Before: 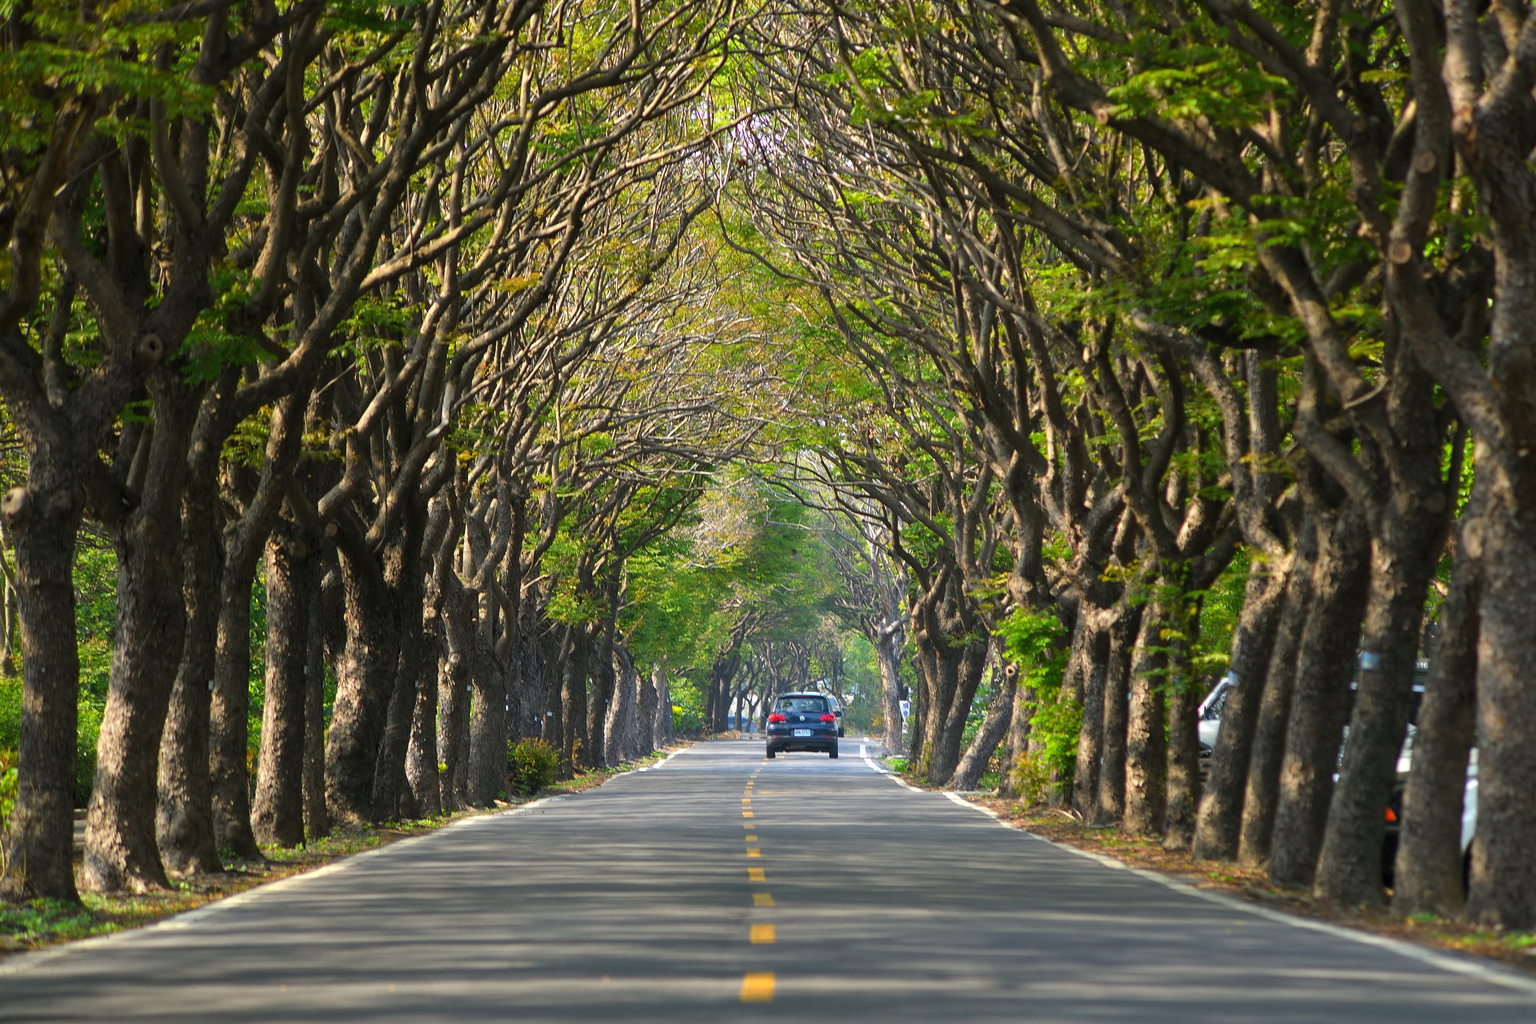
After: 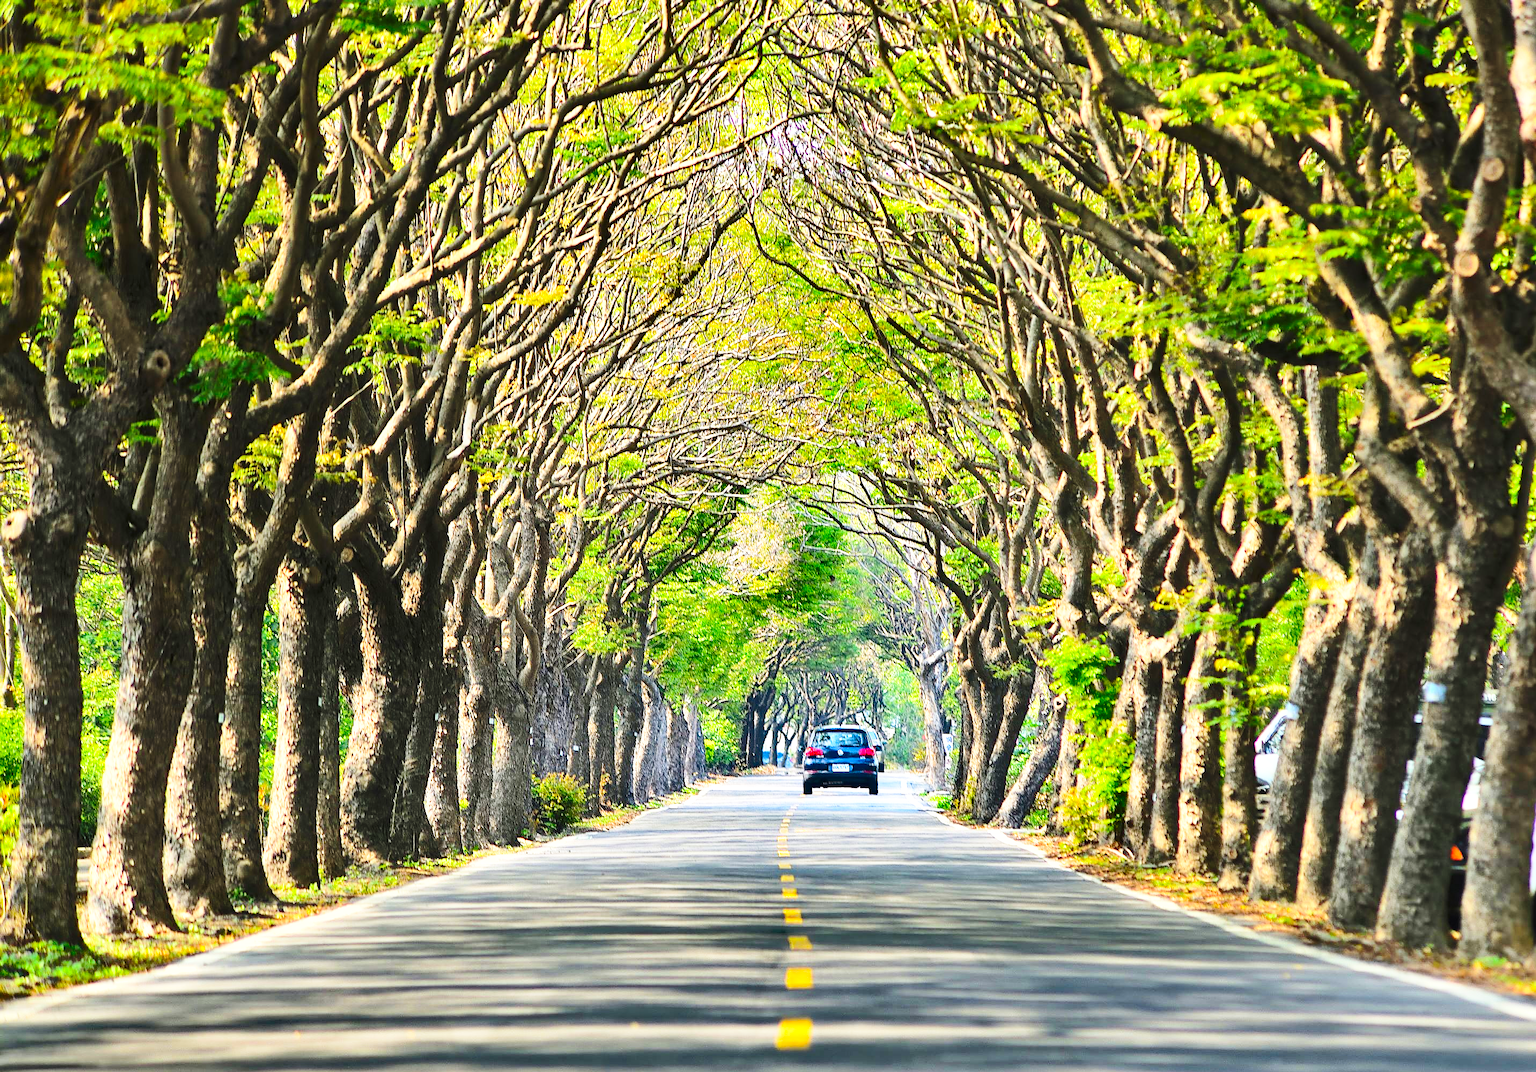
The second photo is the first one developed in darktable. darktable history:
exposure: exposure 0.703 EV, compensate highlight preservation false
crop: right 4.528%, bottom 0.03%
base curve: curves: ch0 [(0, 0) (0.028, 0.03) (0.121, 0.232) (0.46, 0.748) (0.859, 0.968) (1, 1)], preserve colors none
sharpen: on, module defaults
contrast brightness saturation: contrast 0.202, brightness 0.167, saturation 0.222
tone curve: curves: ch0 [(0, 0) (0.003, 0.014) (0.011, 0.019) (0.025, 0.026) (0.044, 0.037) (0.069, 0.053) (0.1, 0.083) (0.136, 0.121) (0.177, 0.163) (0.224, 0.22) (0.277, 0.281) (0.335, 0.354) (0.399, 0.436) (0.468, 0.526) (0.543, 0.612) (0.623, 0.706) (0.709, 0.79) (0.801, 0.858) (0.898, 0.925) (1, 1)], color space Lab, independent channels, preserve colors none
shadows and highlights: shadows 24.46, highlights -78.59, soften with gaussian
